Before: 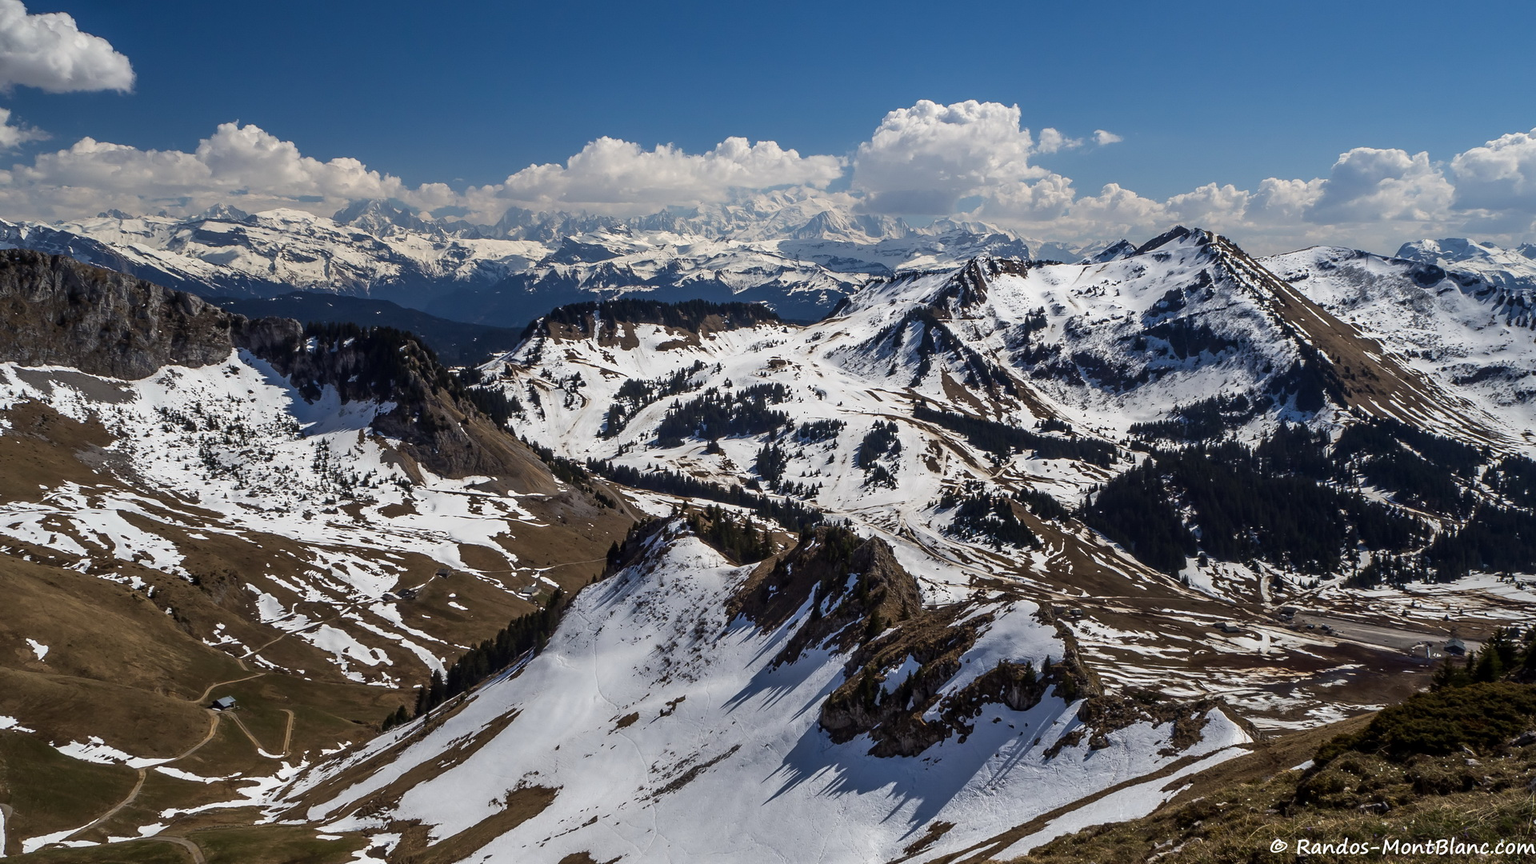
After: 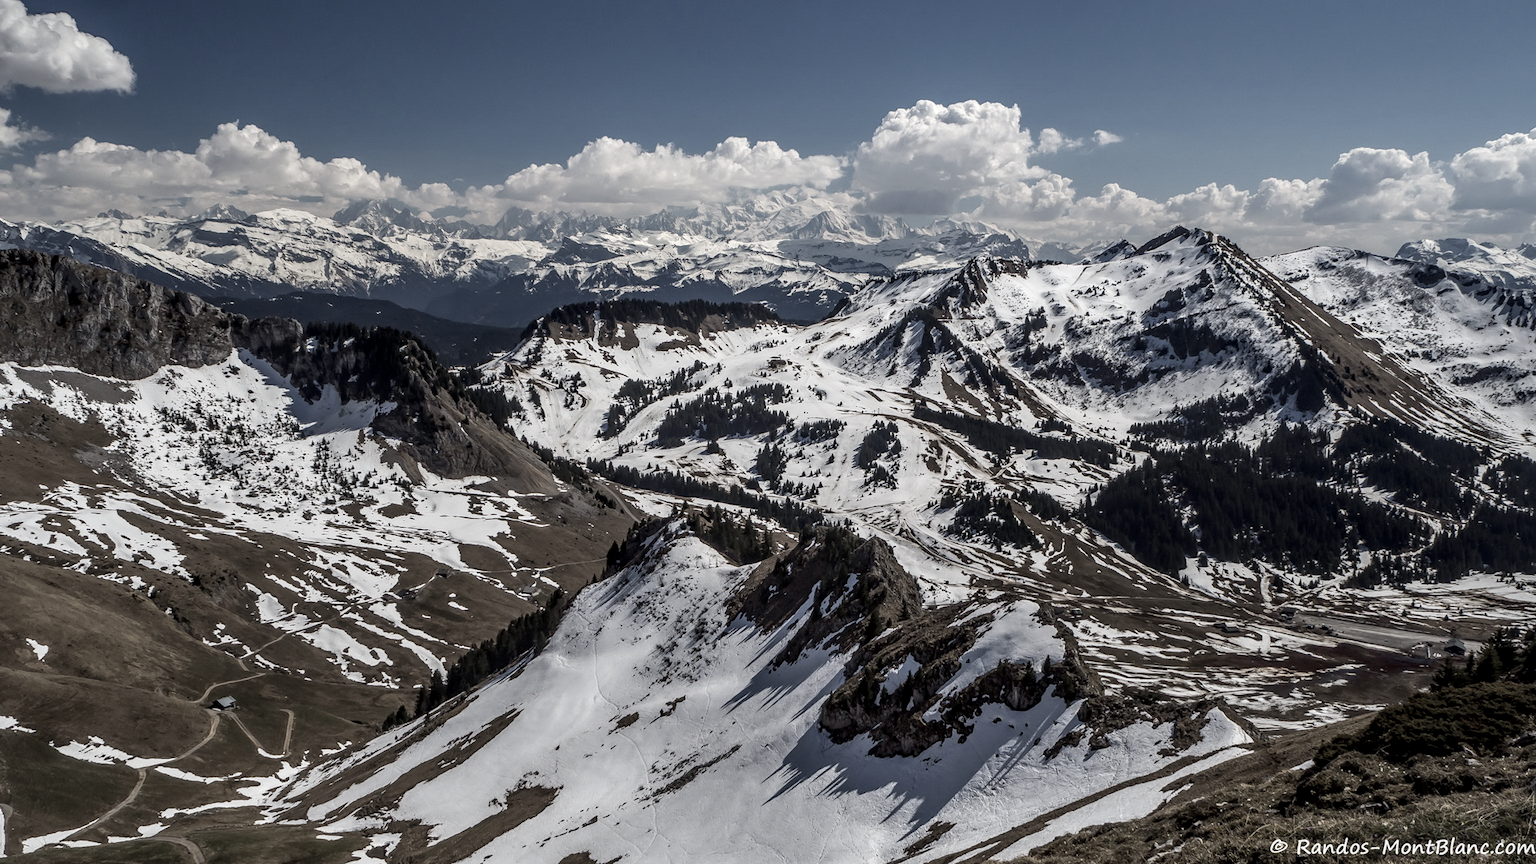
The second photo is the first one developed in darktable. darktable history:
local contrast: detail 130%
color zones: curves: ch0 [(0, 0.6) (0.129, 0.508) (0.193, 0.483) (0.429, 0.5) (0.571, 0.5) (0.714, 0.5) (0.857, 0.5) (1, 0.6)]; ch1 [(0, 0.481) (0.112, 0.245) (0.213, 0.223) (0.429, 0.233) (0.571, 0.231) (0.683, 0.242) (0.857, 0.296) (1, 0.481)]
